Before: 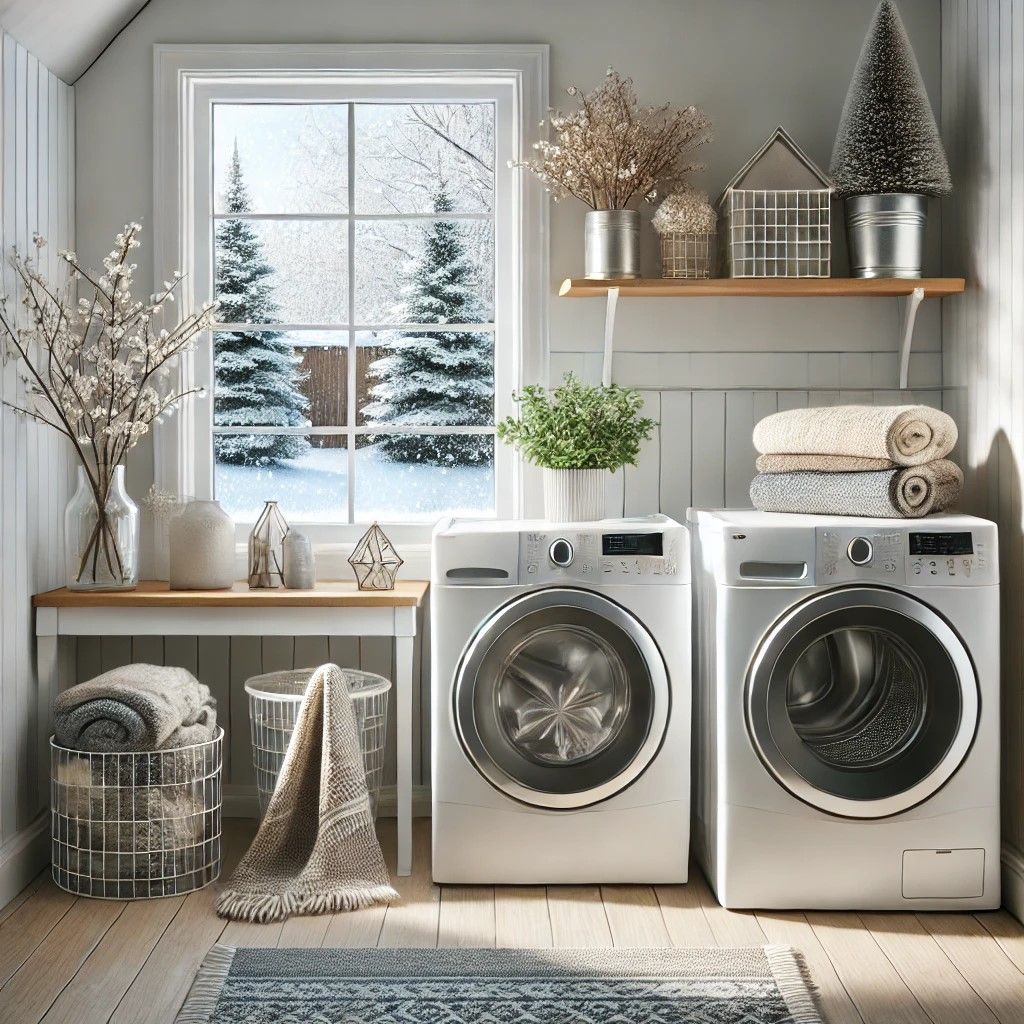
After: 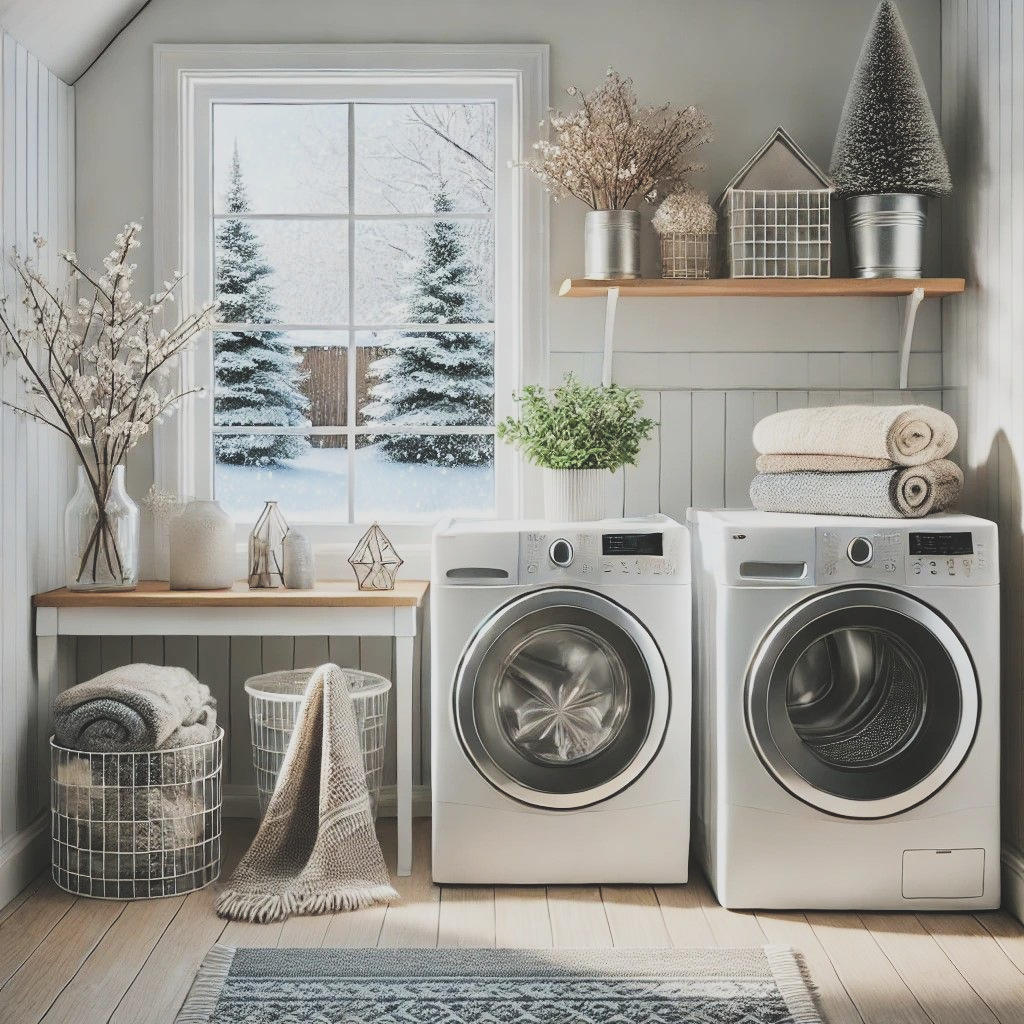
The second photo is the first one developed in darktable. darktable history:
tone equalizer: -8 EV -0.387 EV, -7 EV -0.418 EV, -6 EV -0.329 EV, -5 EV -0.252 EV, -3 EV 0.255 EV, -2 EV 0.331 EV, -1 EV 0.372 EV, +0 EV 0.388 EV, edges refinement/feathering 500, mask exposure compensation -1.57 EV, preserve details no
filmic rgb: black relative exposure -7.65 EV, white relative exposure 4.56 EV, hardness 3.61, contrast 0.988
exposure: black level correction -0.031, compensate highlight preservation false
